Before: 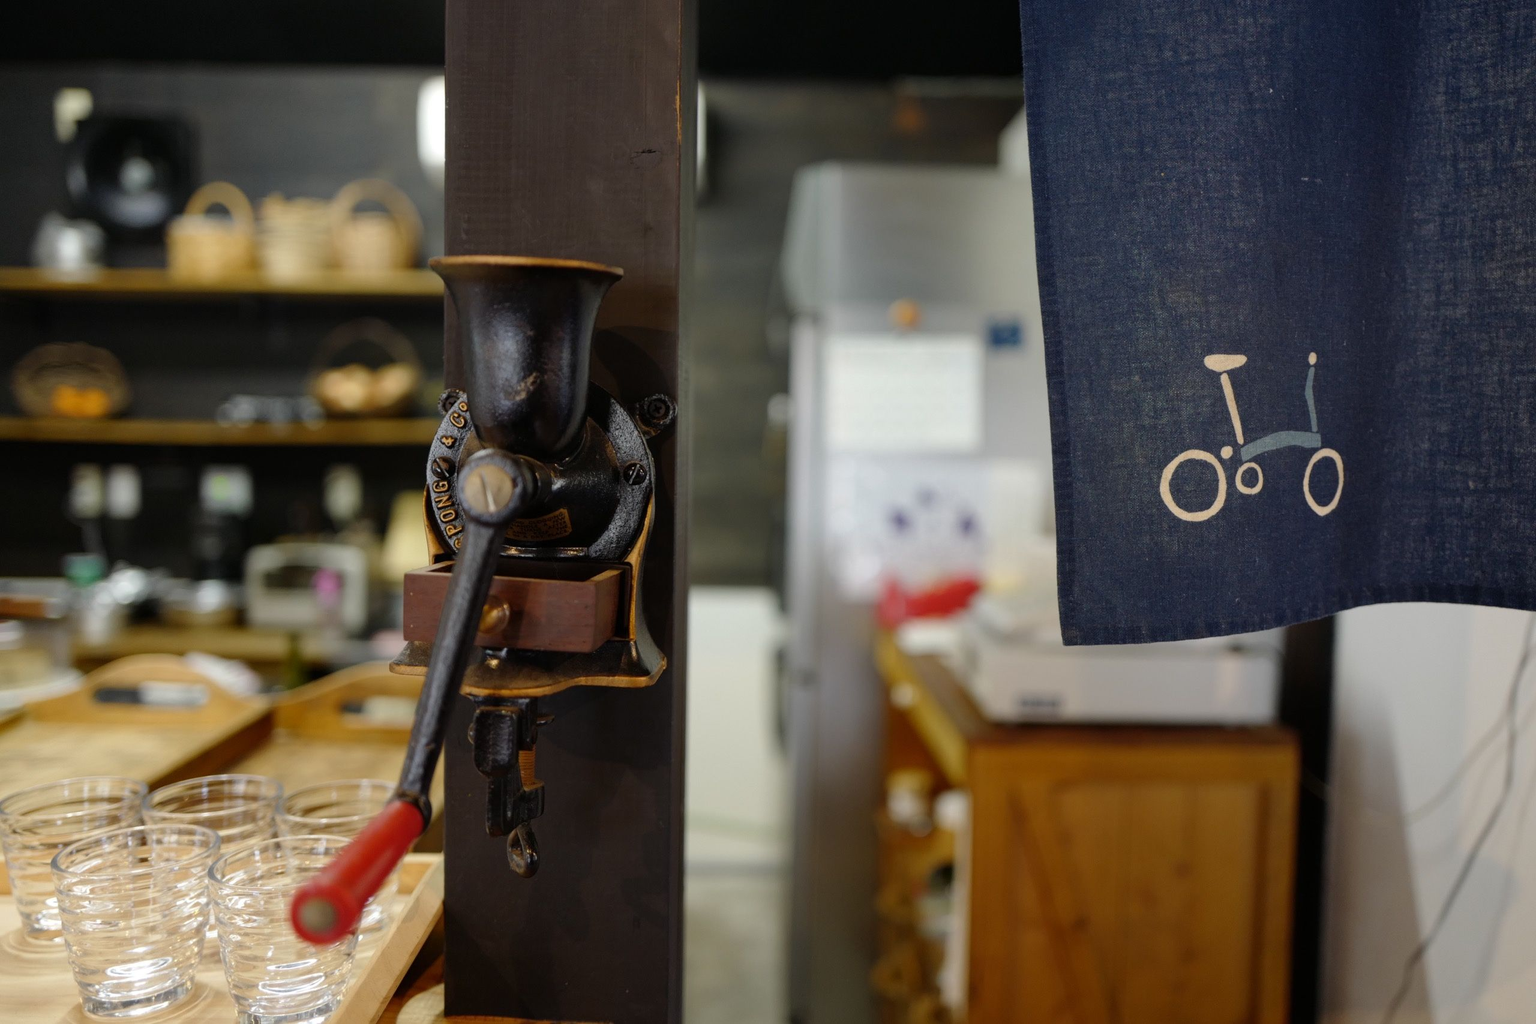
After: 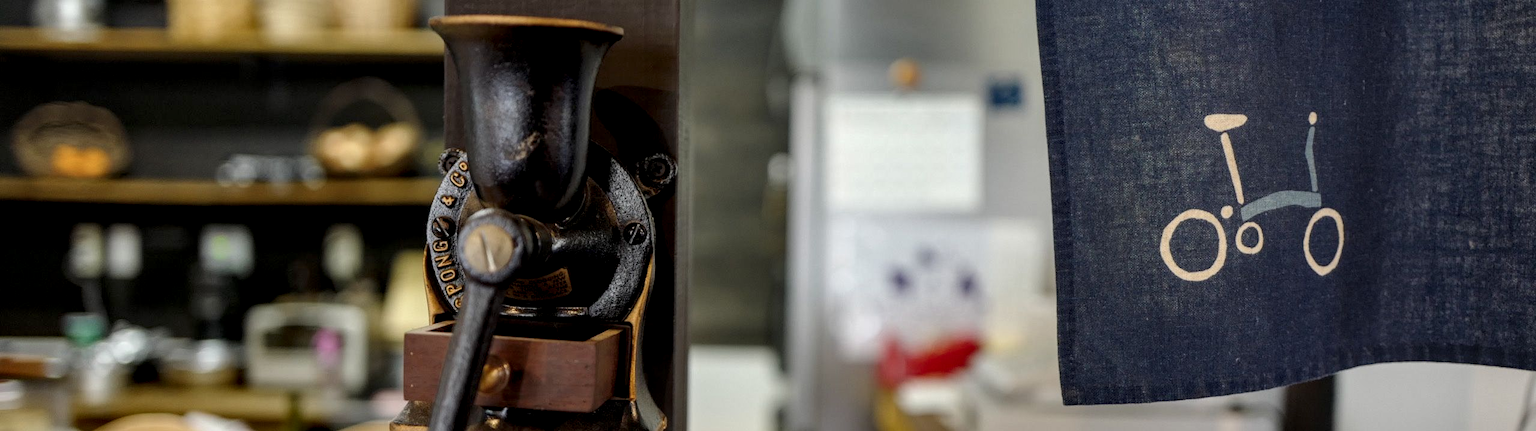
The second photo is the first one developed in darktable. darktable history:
crop and rotate: top 23.528%, bottom 34.329%
local contrast: highlights 22%, detail 150%
